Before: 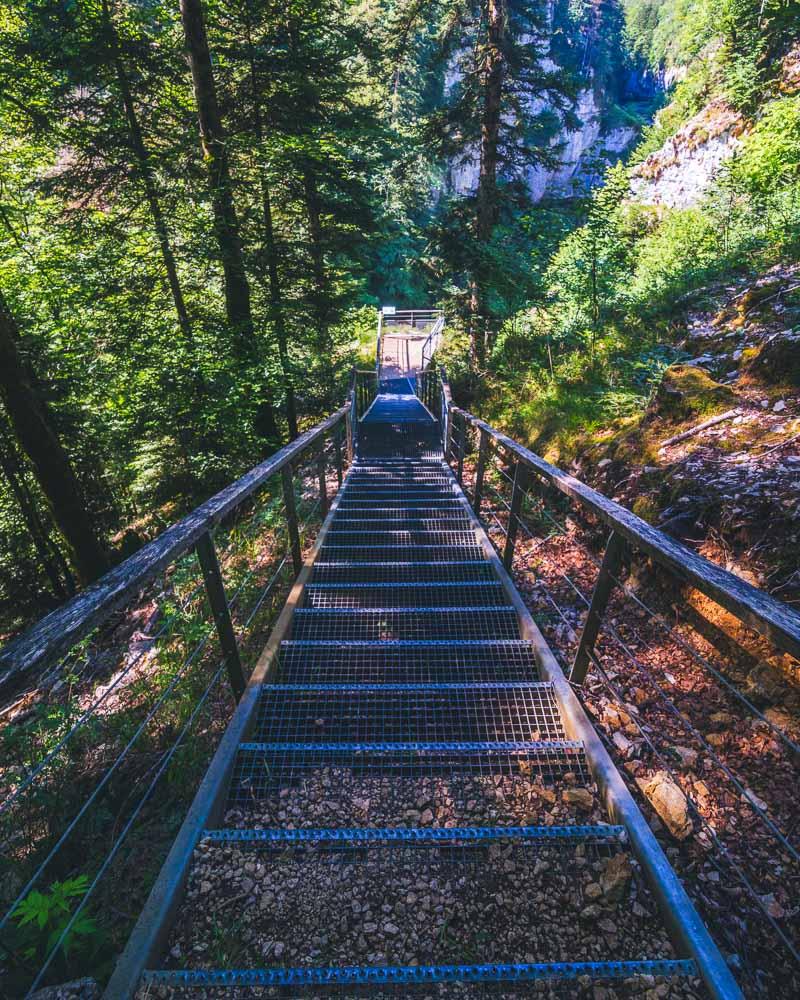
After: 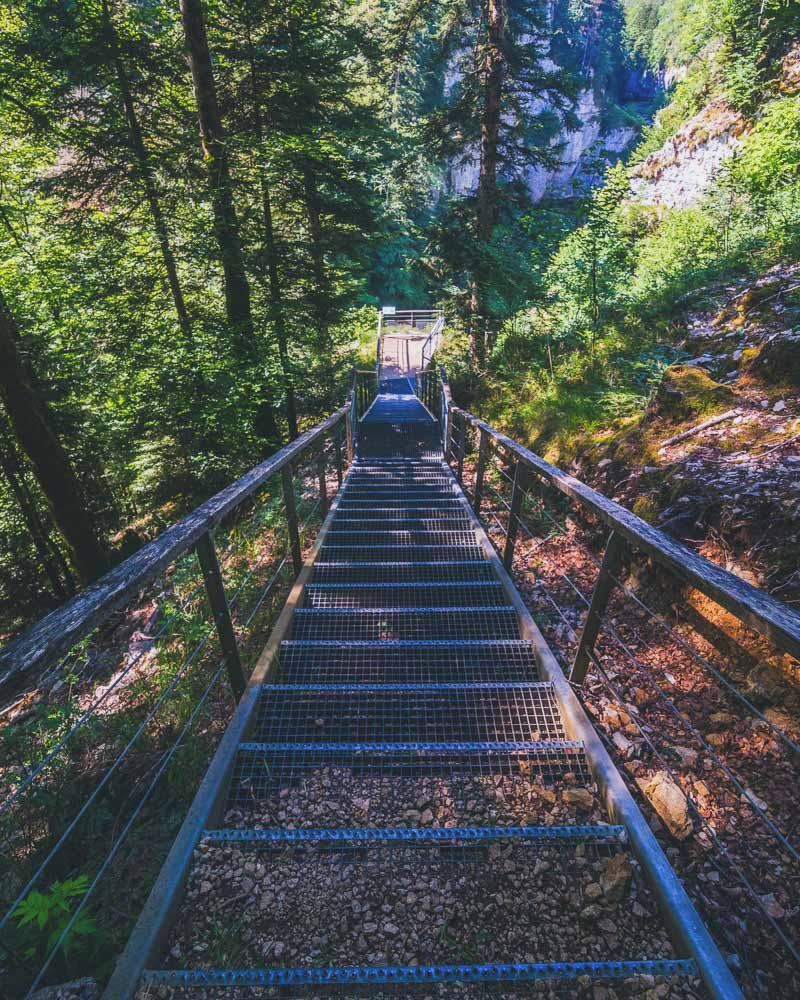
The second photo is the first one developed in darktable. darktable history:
contrast brightness saturation: contrast -0.1, saturation -0.1
